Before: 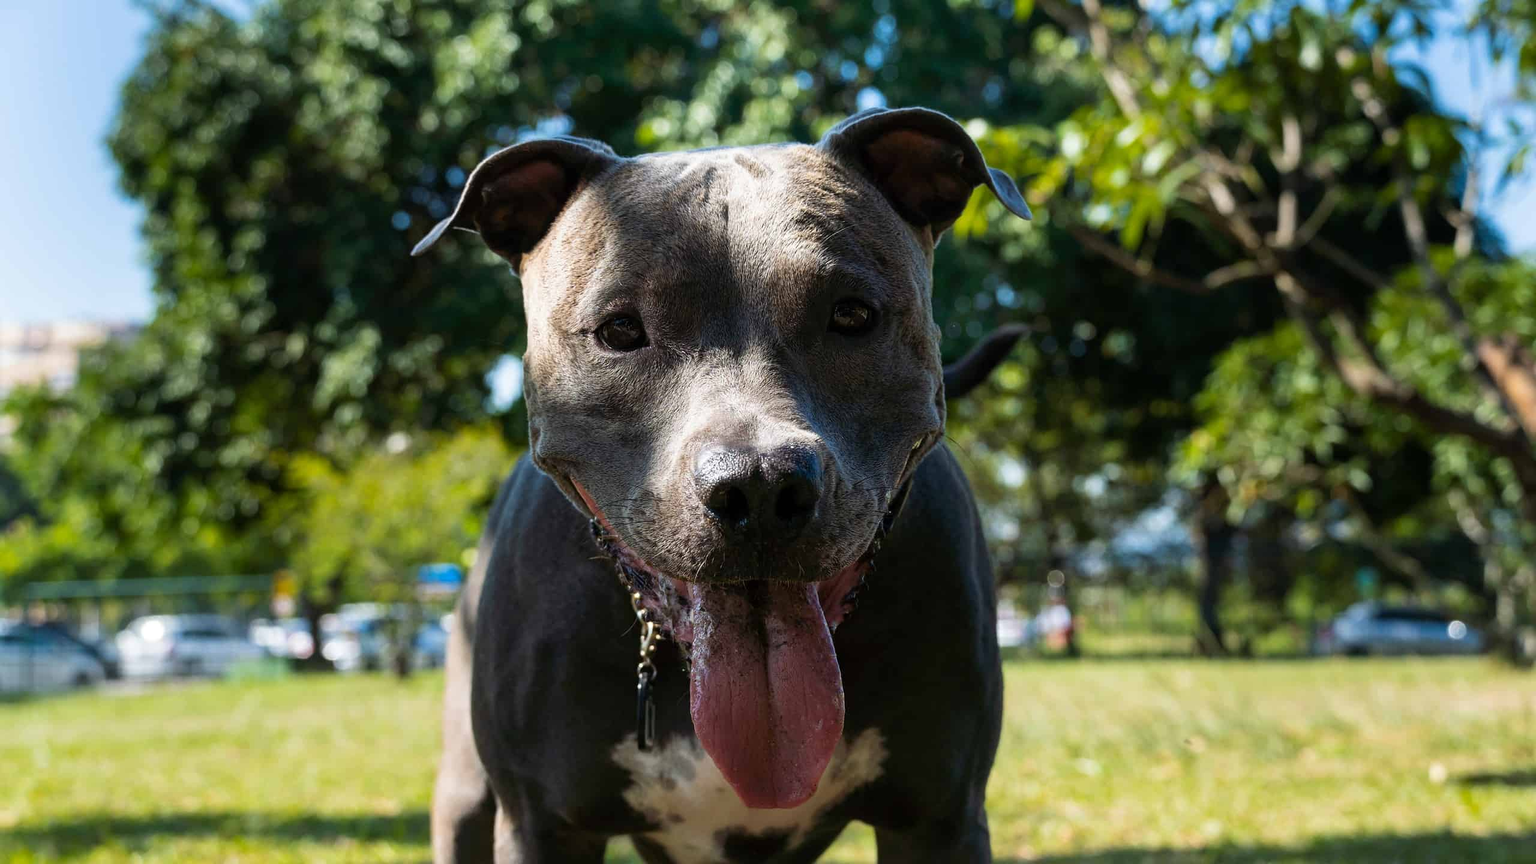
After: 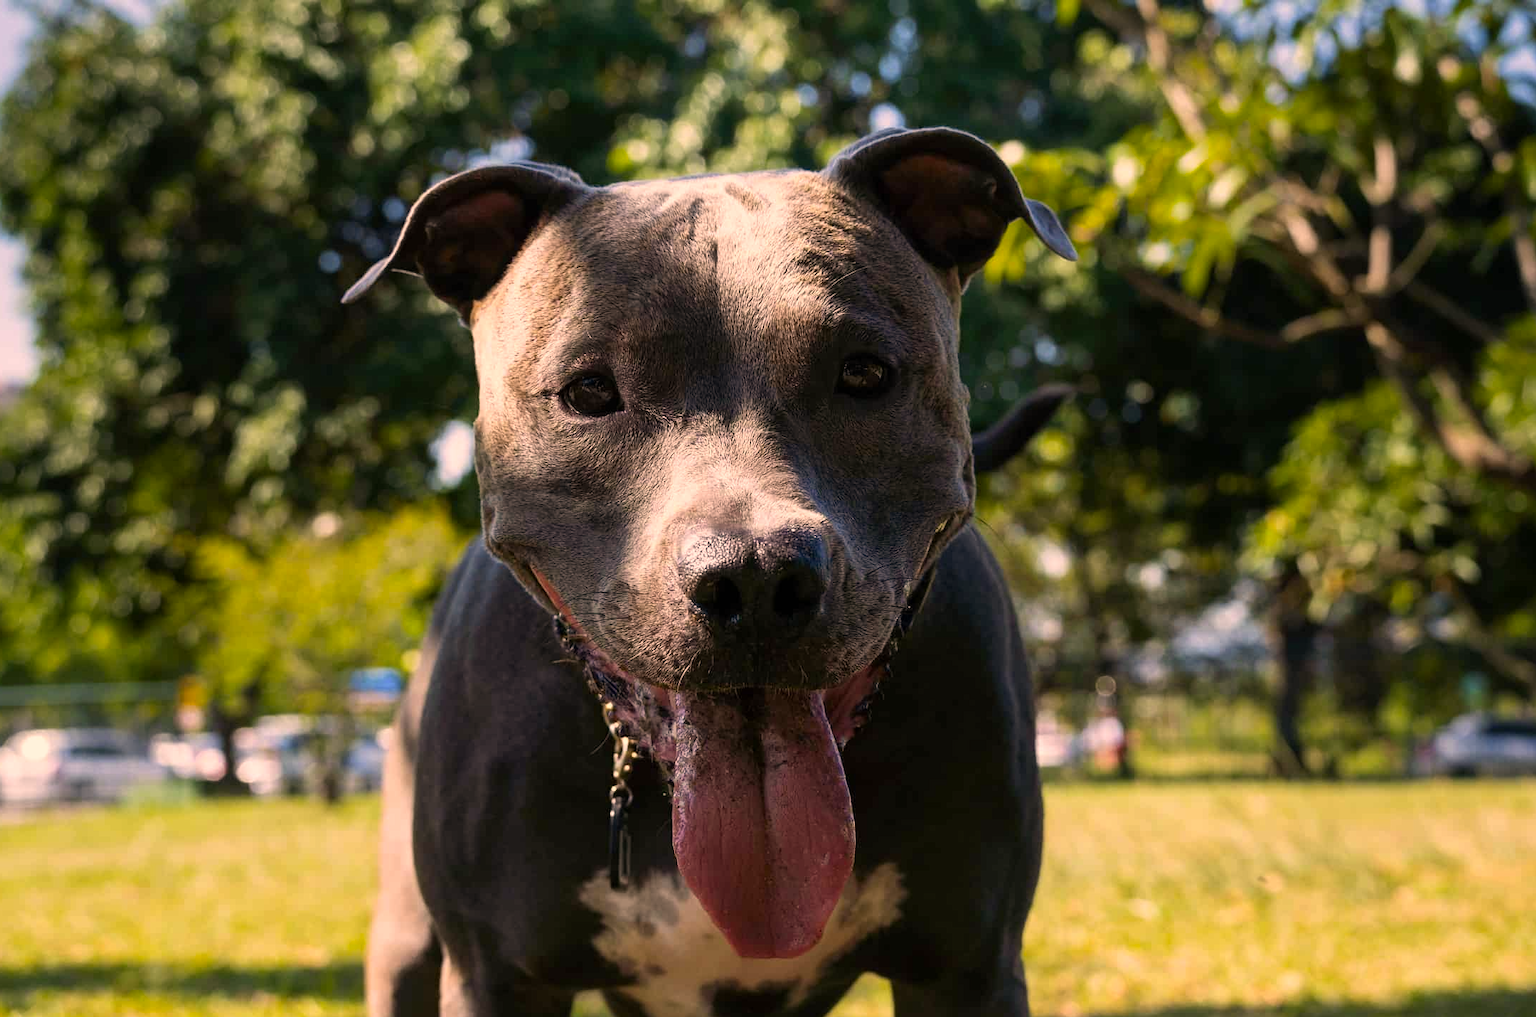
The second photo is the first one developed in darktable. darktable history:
crop: left 8.026%, right 7.374%
color correction: highlights a* 17.88, highlights b* 18.79
